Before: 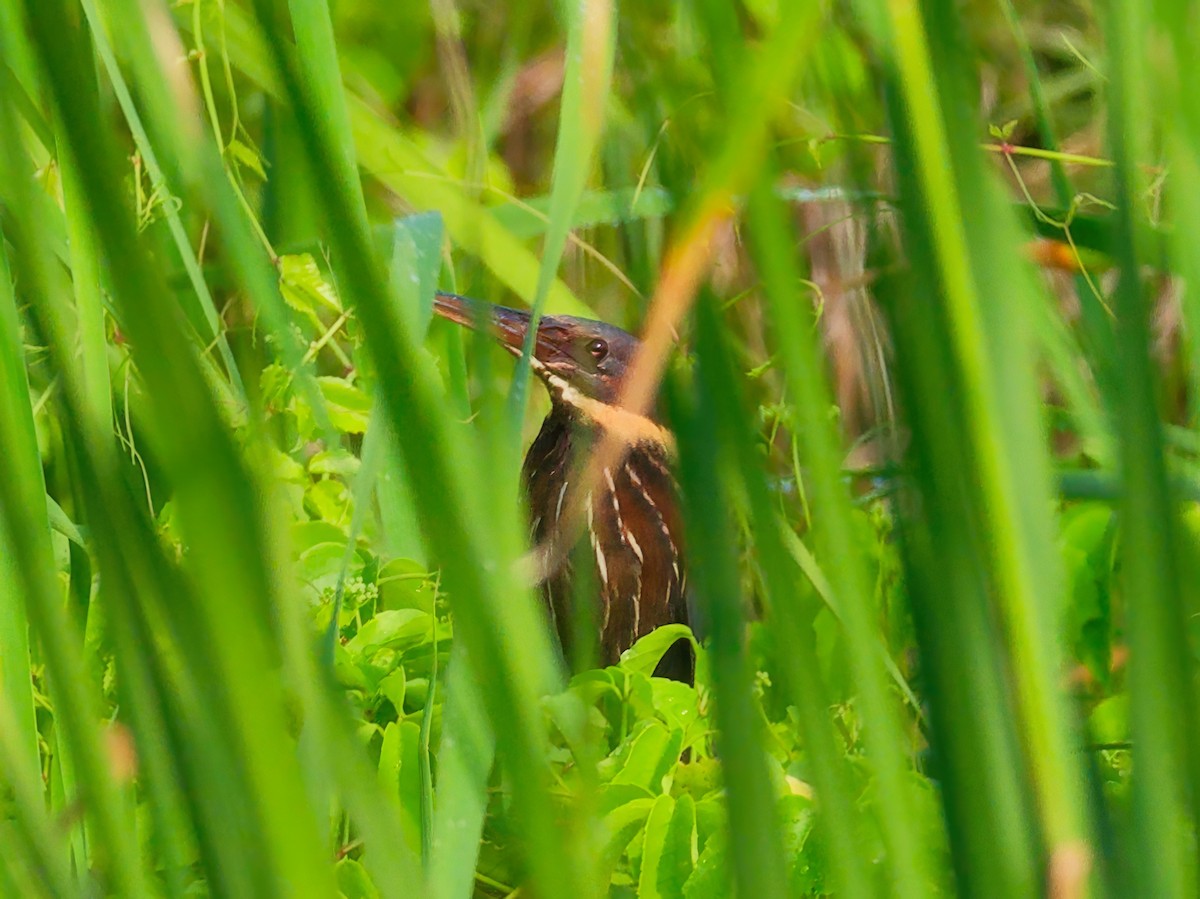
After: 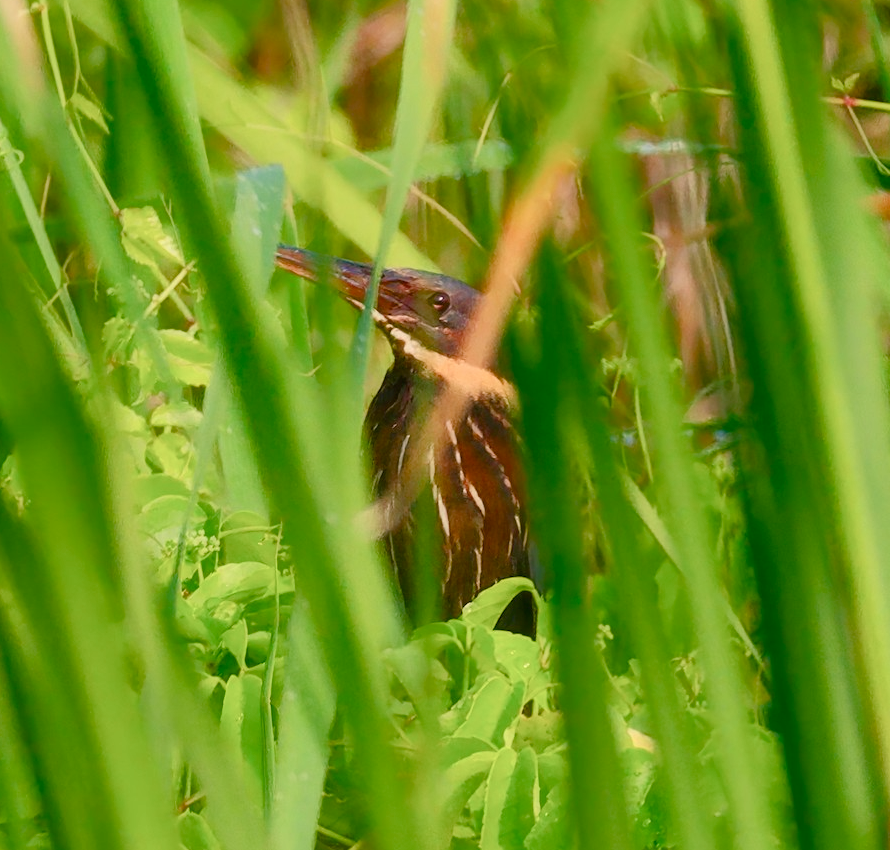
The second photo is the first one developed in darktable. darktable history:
contrast brightness saturation: contrast 0.044, saturation 0.066
crop and rotate: left 13.177%, top 5.424%, right 12.581%
exposure: exposure 0.027 EV, compensate exposure bias true, compensate highlight preservation false
color balance rgb: power › luminance 1.245%, highlights gain › chroma 3.059%, highlights gain › hue 60.11°, perceptual saturation grading › global saturation 20%, perceptual saturation grading › highlights -48.92%, perceptual saturation grading › shadows 25.496%
